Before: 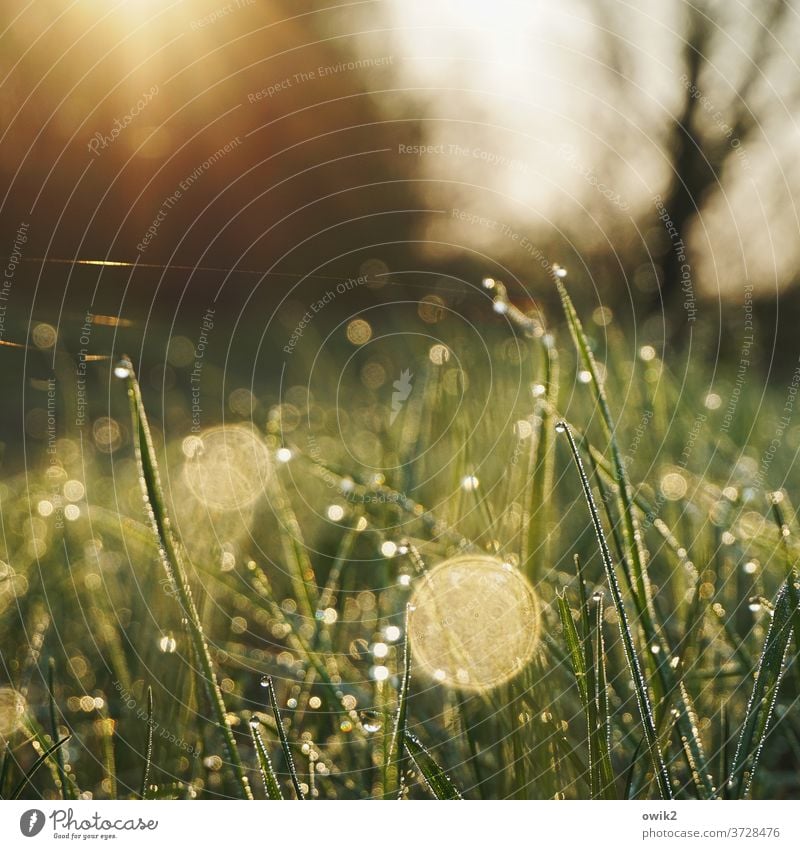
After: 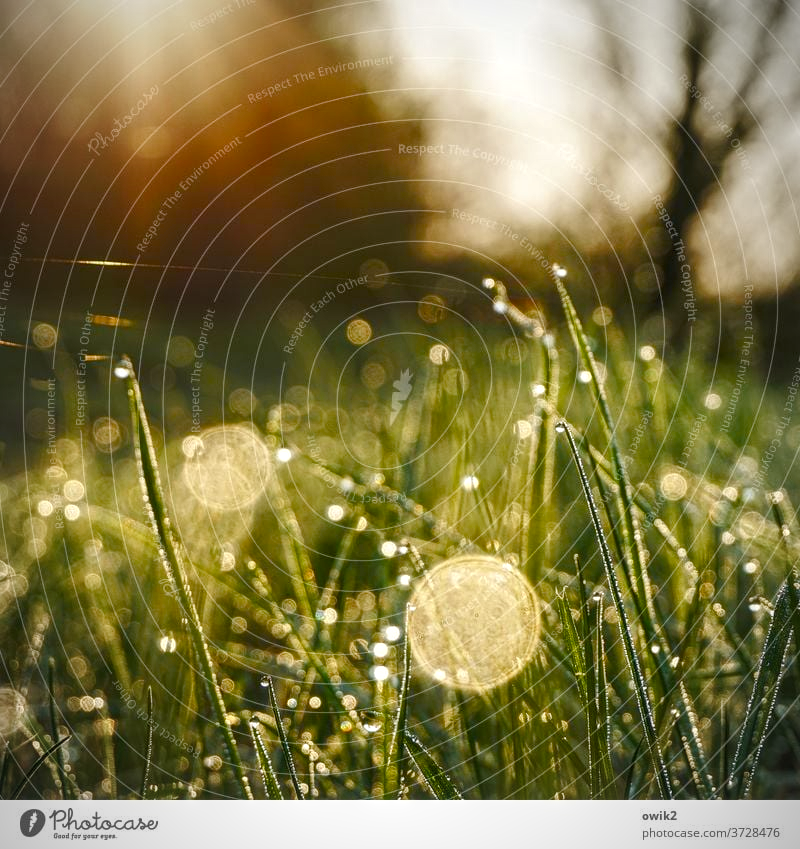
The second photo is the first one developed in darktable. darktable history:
vignetting: fall-off start 80.53%, fall-off radius 61.37%, automatic ratio true, width/height ratio 1.414
local contrast: detail 130%
color balance rgb: perceptual saturation grading › global saturation 44.9%, perceptual saturation grading › highlights -50.211%, perceptual saturation grading › shadows 30.449%, contrast 4.801%
